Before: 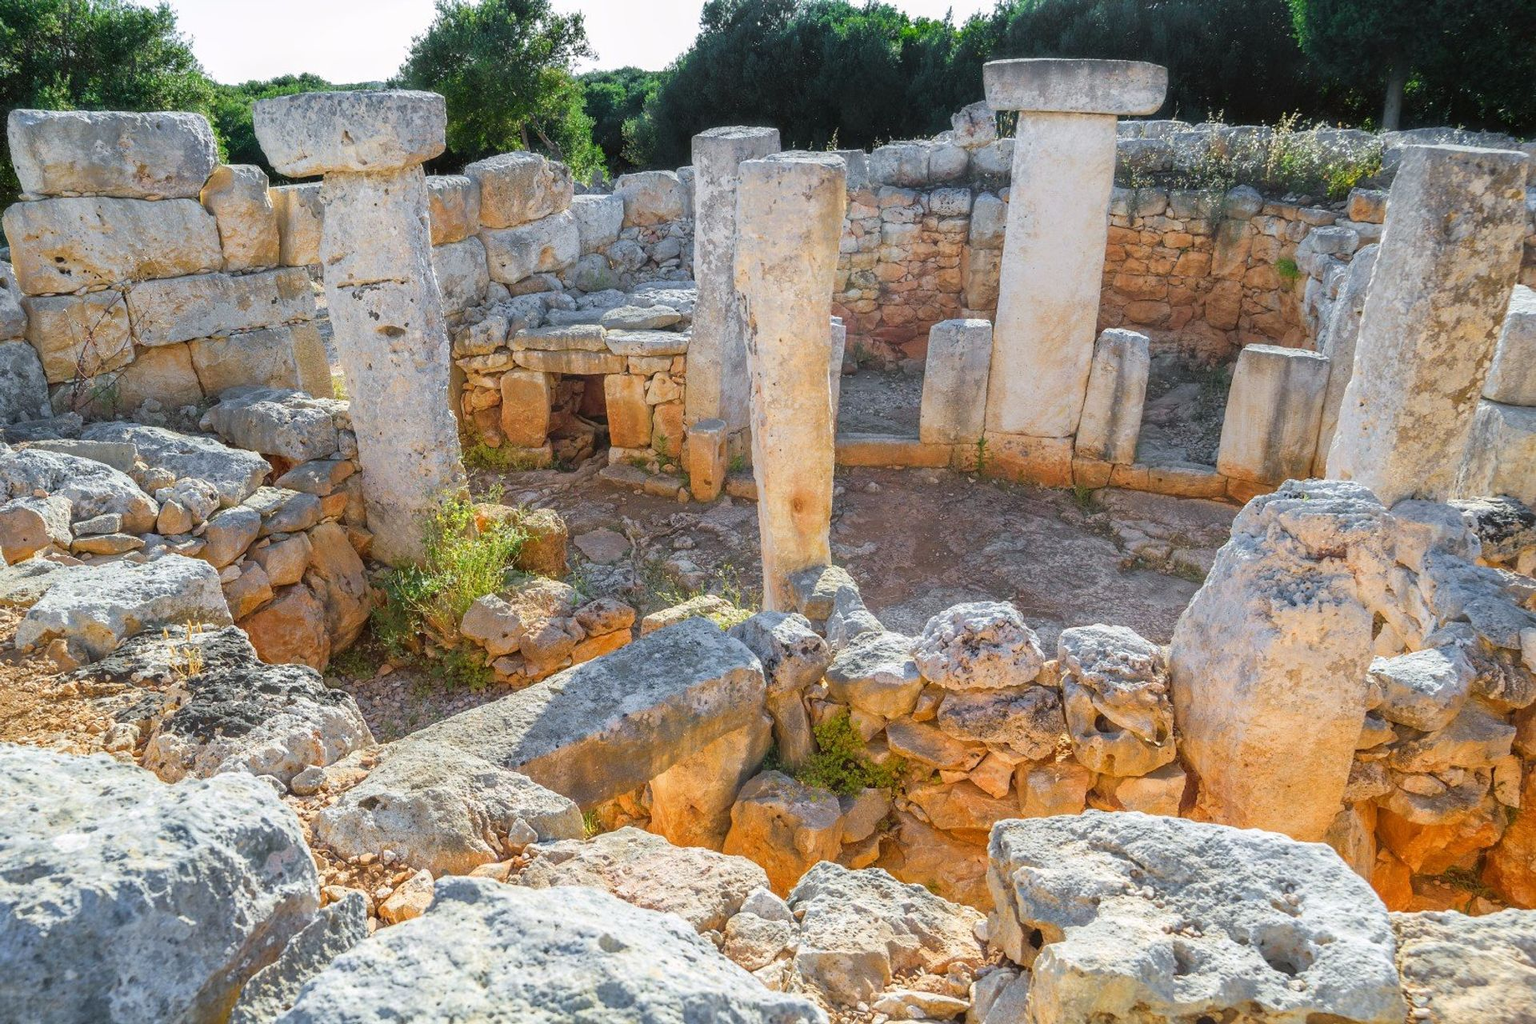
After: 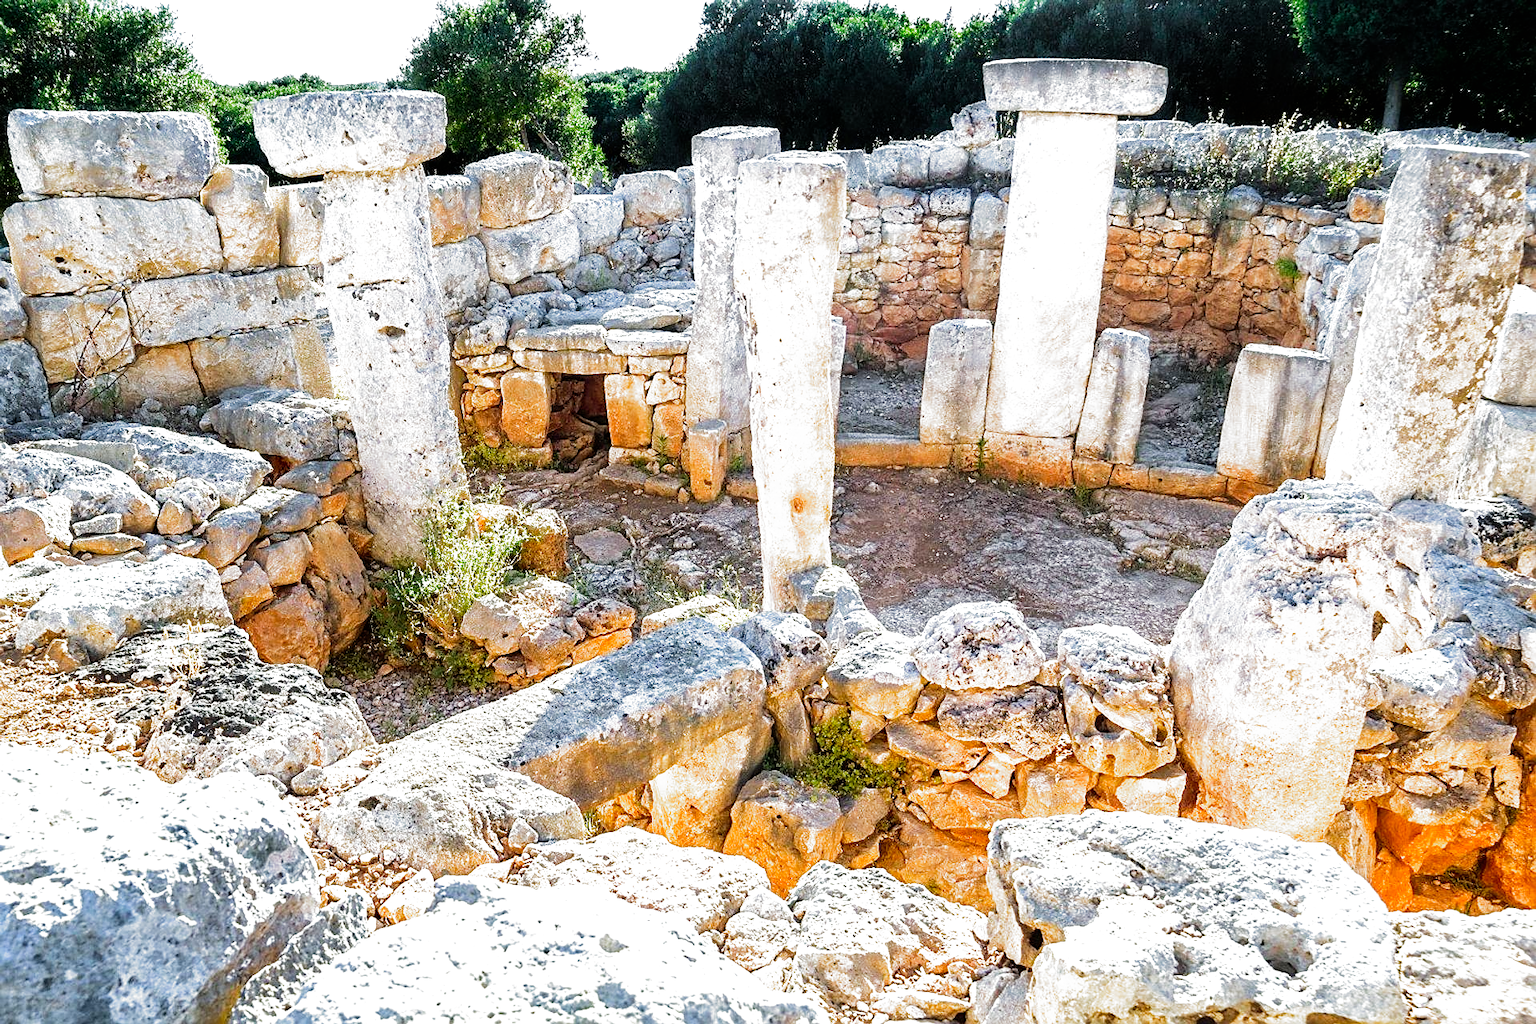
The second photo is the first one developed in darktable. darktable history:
white balance: red 0.986, blue 1.01
shadows and highlights: shadows 25, highlights -25
sharpen: on, module defaults
exposure: exposure 0.496 EV, compensate highlight preservation false
tone equalizer: -8 EV -0.417 EV, -7 EV -0.389 EV, -6 EV -0.333 EV, -5 EV -0.222 EV, -3 EV 0.222 EV, -2 EV 0.333 EV, -1 EV 0.389 EV, +0 EV 0.417 EV, edges refinement/feathering 500, mask exposure compensation -1.57 EV, preserve details no
filmic rgb: black relative exposure -8.2 EV, white relative exposure 2.2 EV, threshold 3 EV, hardness 7.11, latitude 75%, contrast 1.325, highlights saturation mix -2%, shadows ↔ highlights balance 30%, preserve chrominance no, color science v5 (2021), contrast in shadows safe, contrast in highlights safe, enable highlight reconstruction true
